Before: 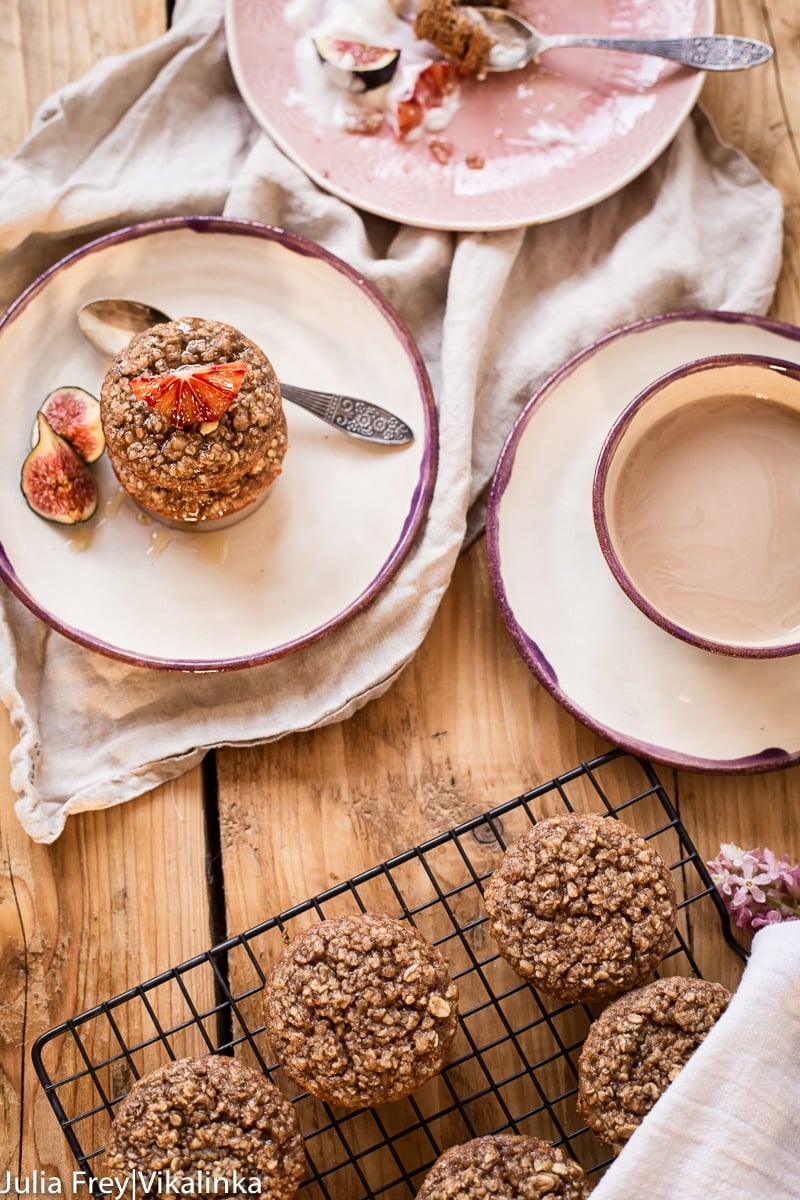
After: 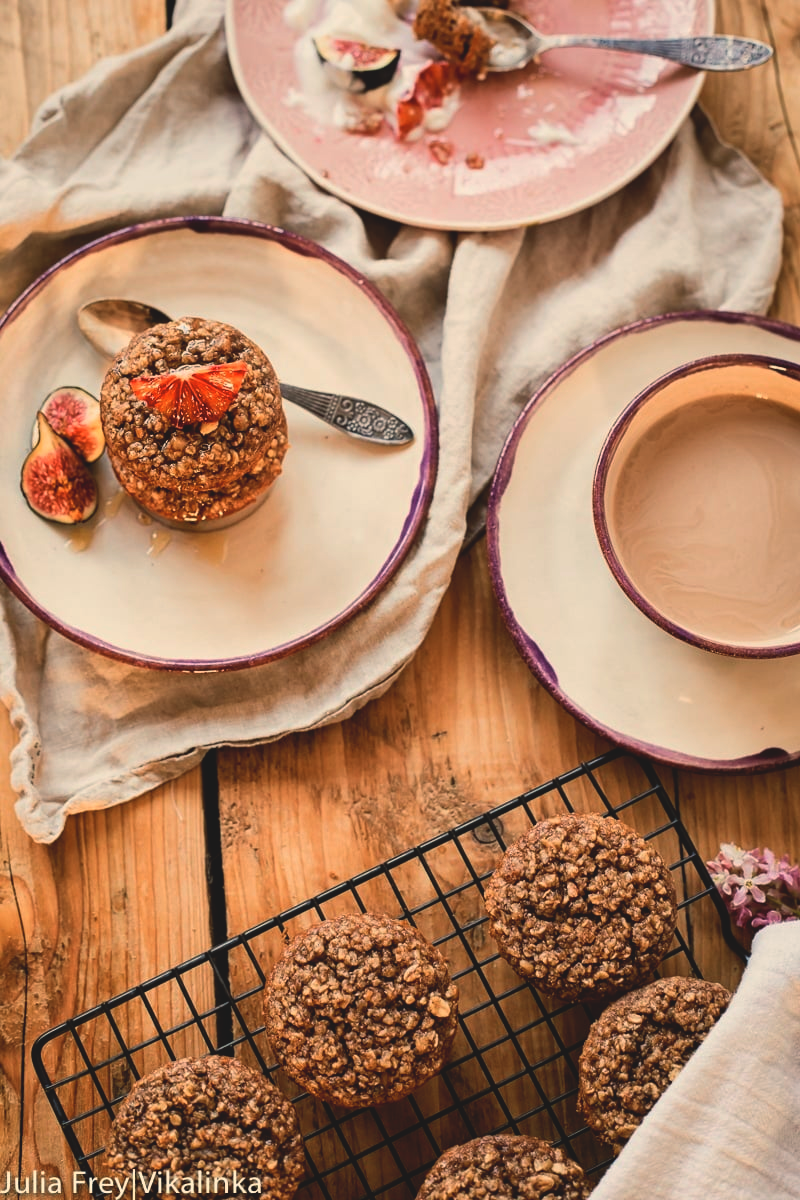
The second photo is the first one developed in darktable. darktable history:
contrast brightness saturation: contrast -0.15, brightness 0.05, saturation -0.12
color contrast: green-magenta contrast 1.1, blue-yellow contrast 1.1, unbound 0
color balance: mode lift, gamma, gain (sRGB), lift [1.014, 0.966, 0.918, 0.87], gamma [0.86, 0.734, 0.918, 0.976], gain [1.063, 1.13, 1.063, 0.86]
channel mixer: red [0, 0, 0, 0.78, 0, 0, 0], green [0 ×4, 0.798, 0, 0], blue [0 ×5, 1, 0]
